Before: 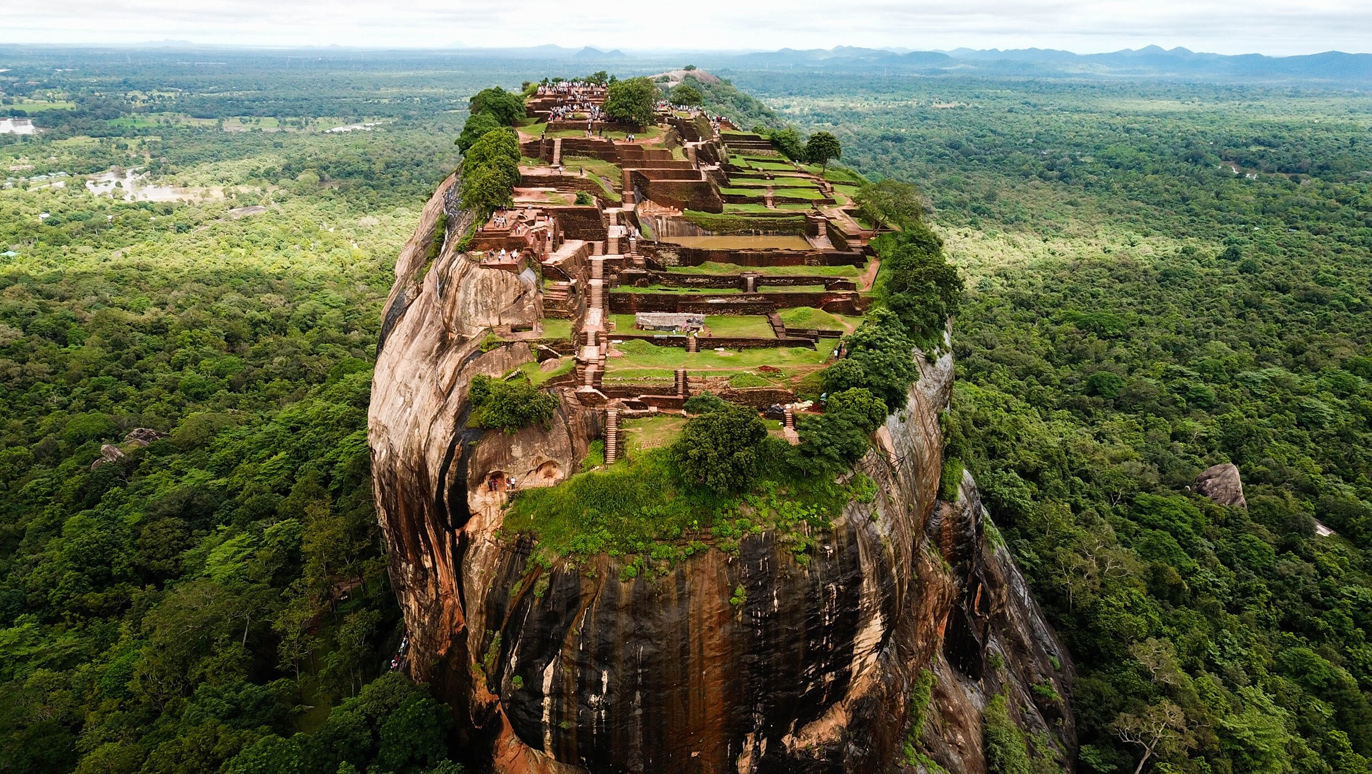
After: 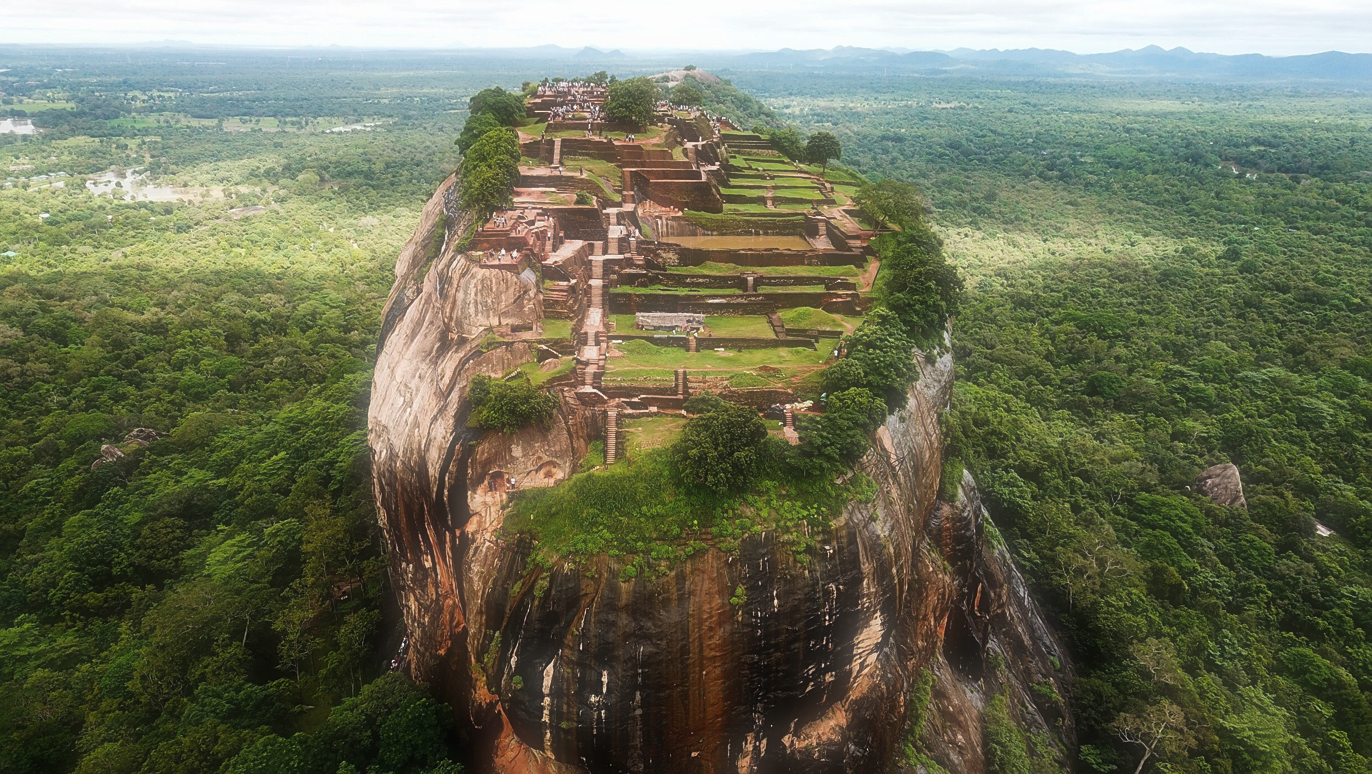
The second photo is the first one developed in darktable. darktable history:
sharpen: amount 0.2
soften: size 60.24%, saturation 65.46%, brightness 0.506 EV, mix 25.7%
